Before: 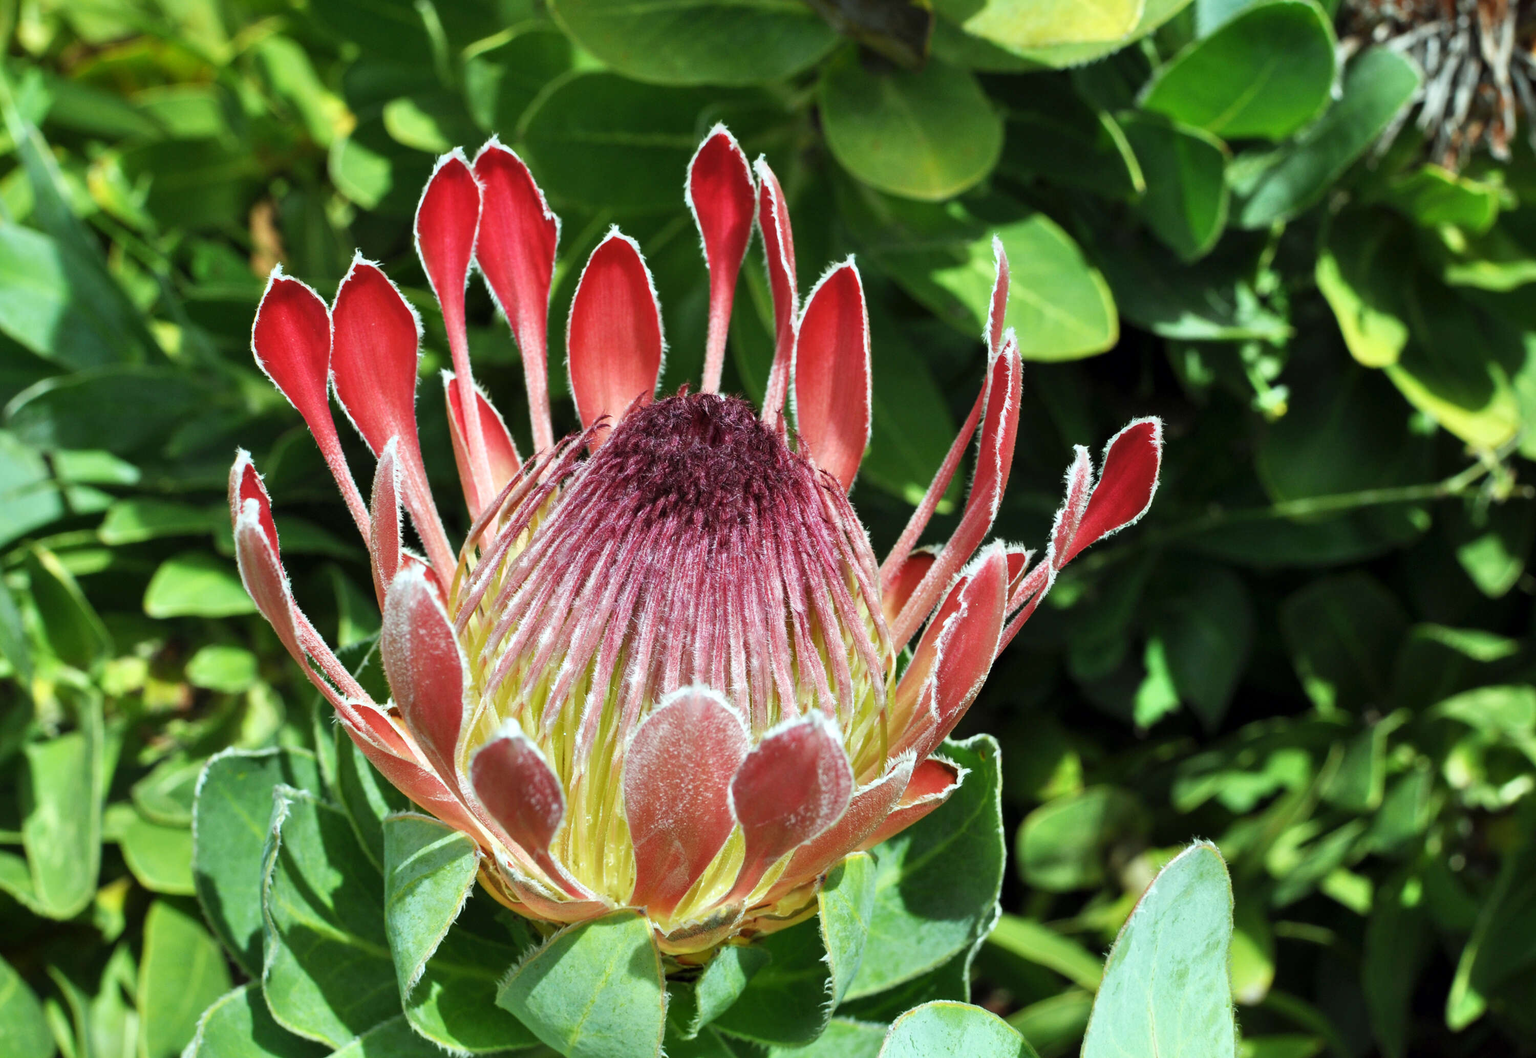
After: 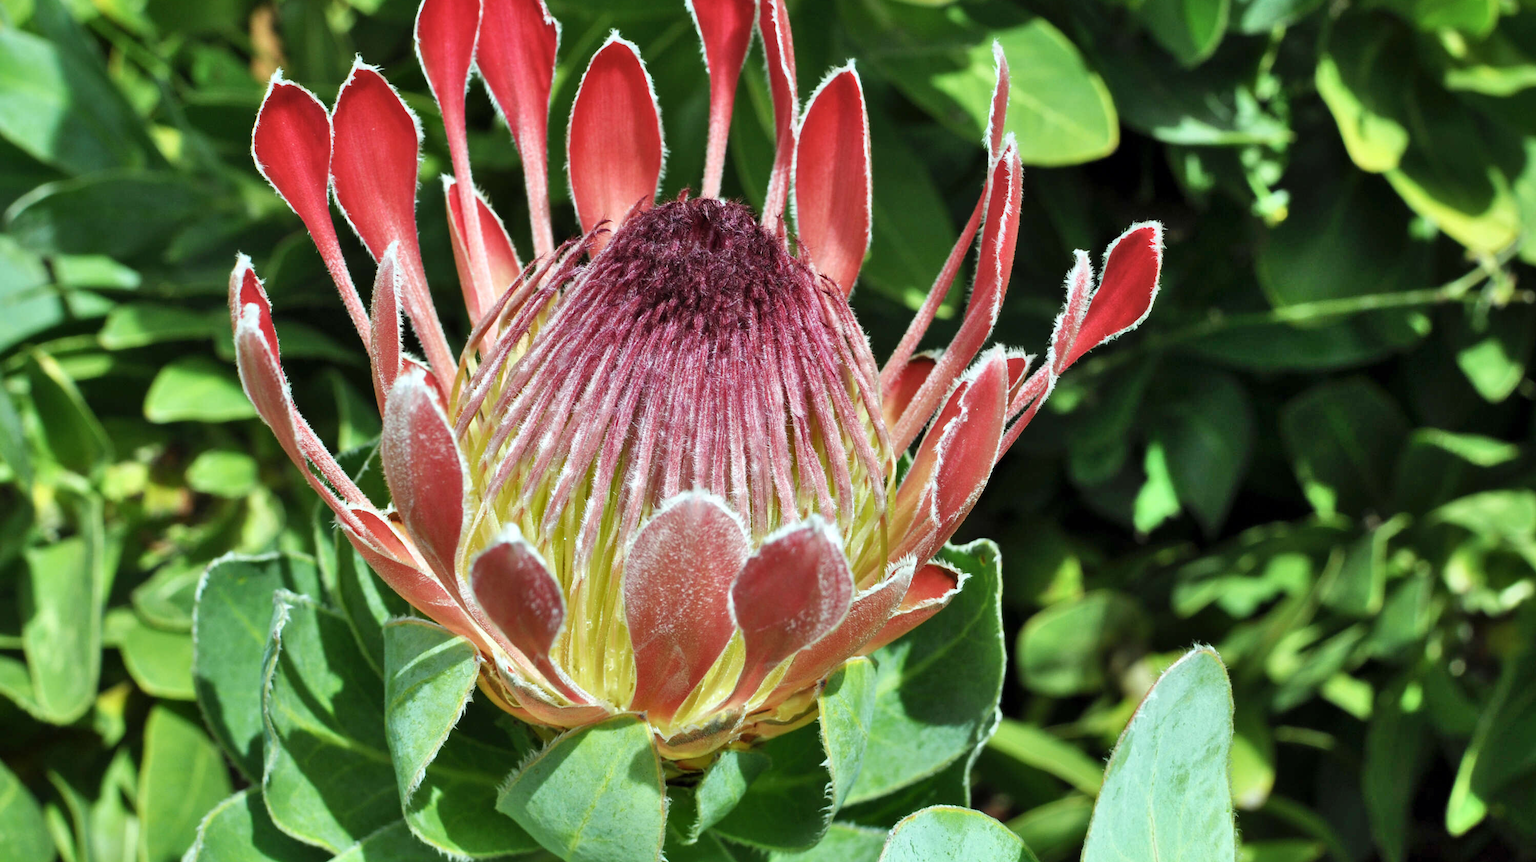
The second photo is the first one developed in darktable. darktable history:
color calibration: illuminant same as pipeline (D50), adaptation none (bypass), gamut compression 1.72
shadows and highlights: low approximation 0.01, soften with gaussian
crop and rotate: top 18.507%
